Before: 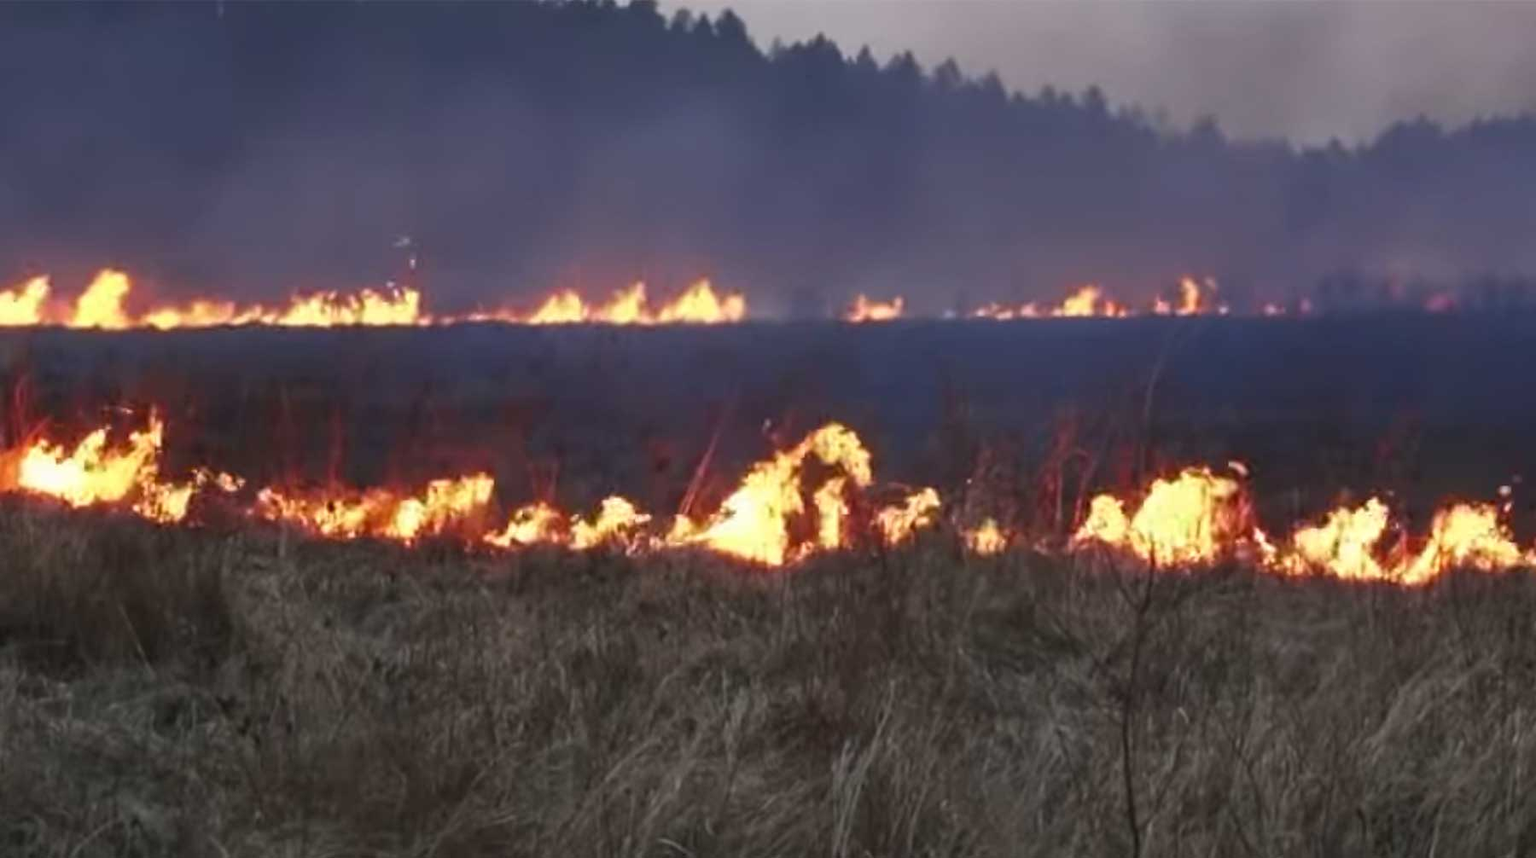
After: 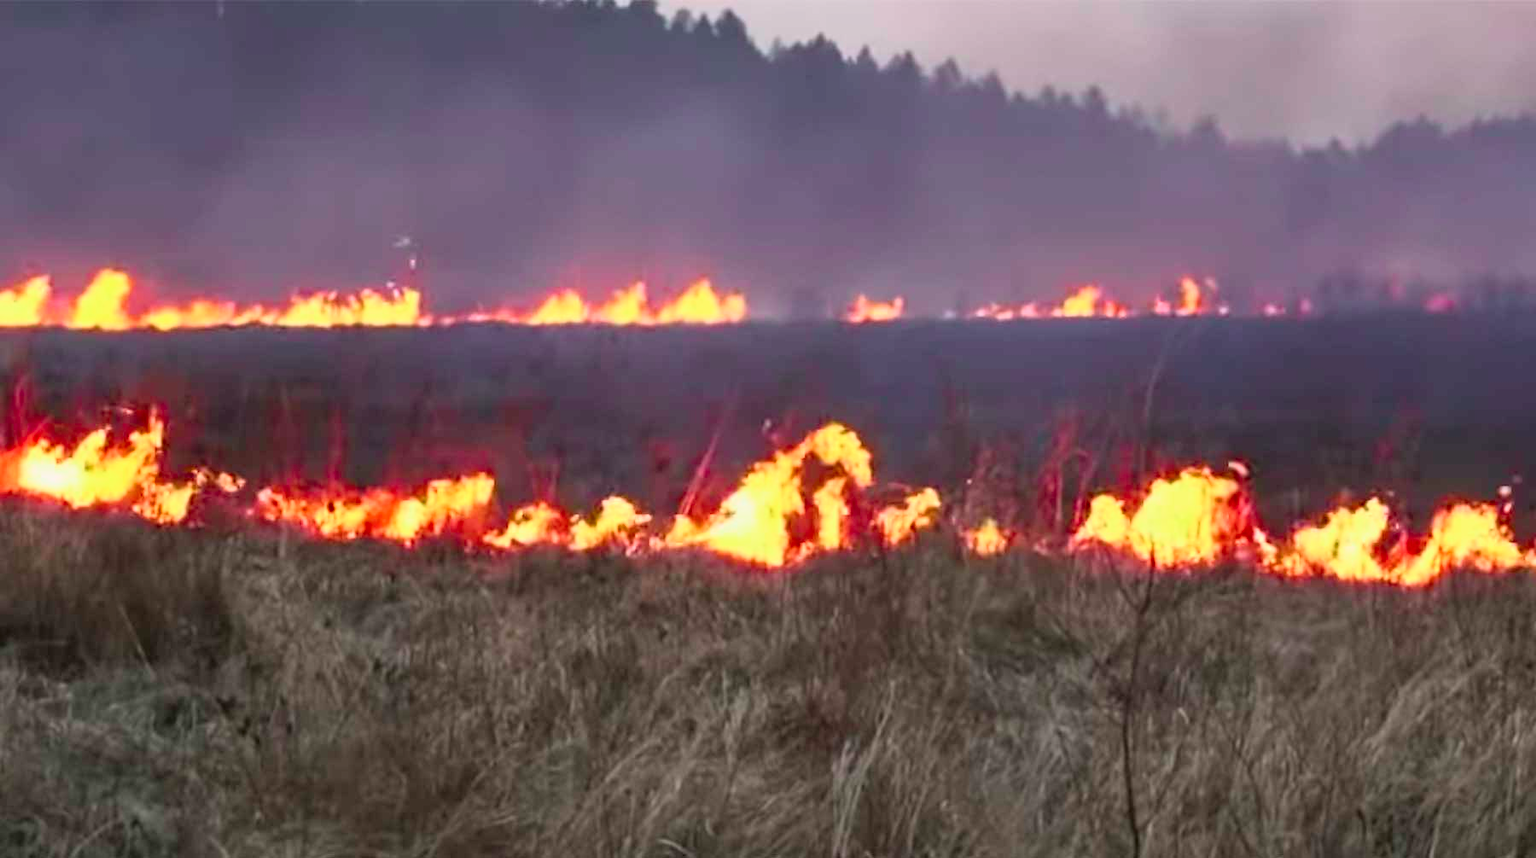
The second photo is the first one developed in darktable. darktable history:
tone equalizer: on, module defaults
tone curve: curves: ch0 [(0, 0.005) (0.103, 0.097) (0.18, 0.22) (0.378, 0.482) (0.504, 0.631) (0.663, 0.801) (0.834, 0.914) (1, 0.971)]; ch1 [(0, 0) (0.172, 0.123) (0.324, 0.253) (0.396, 0.388) (0.478, 0.461) (0.499, 0.498) (0.545, 0.587) (0.604, 0.692) (0.704, 0.818) (1, 1)]; ch2 [(0, 0) (0.411, 0.424) (0.496, 0.5) (0.521, 0.537) (0.555, 0.585) (0.628, 0.703) (1, 1)], color space Lab, independent channels, preserve colors none
